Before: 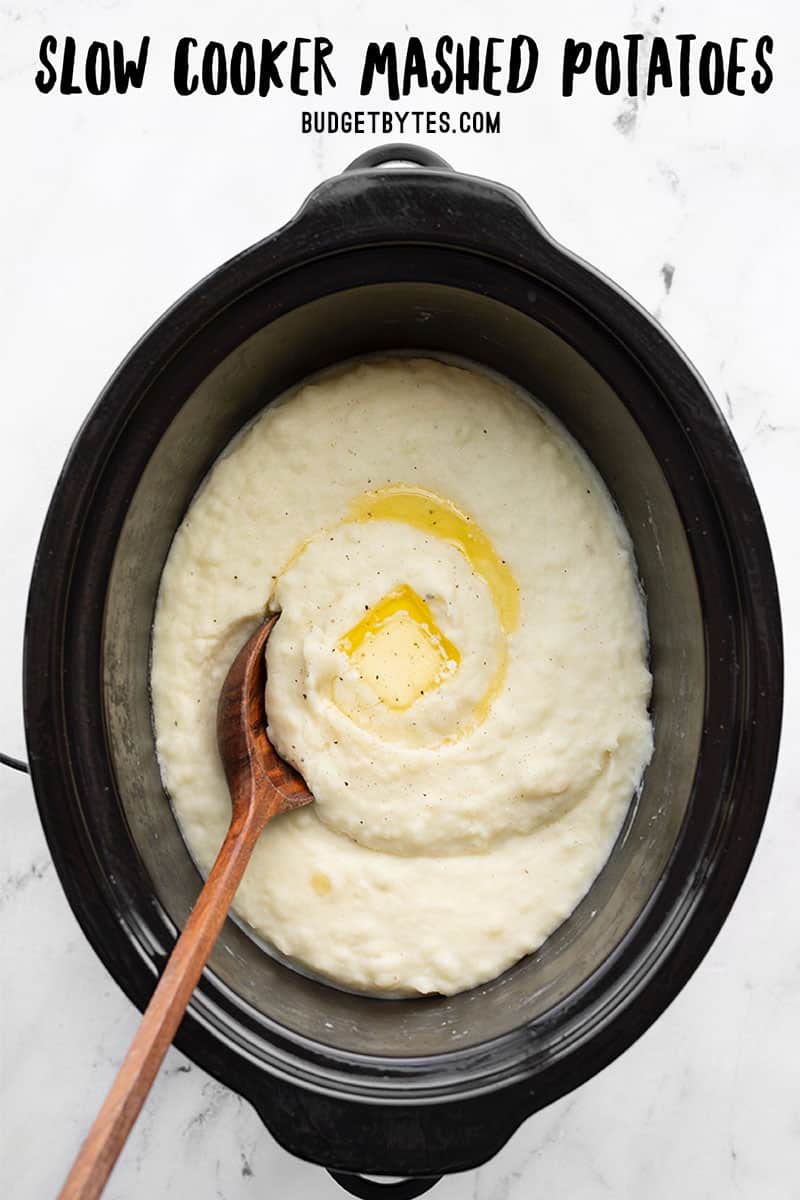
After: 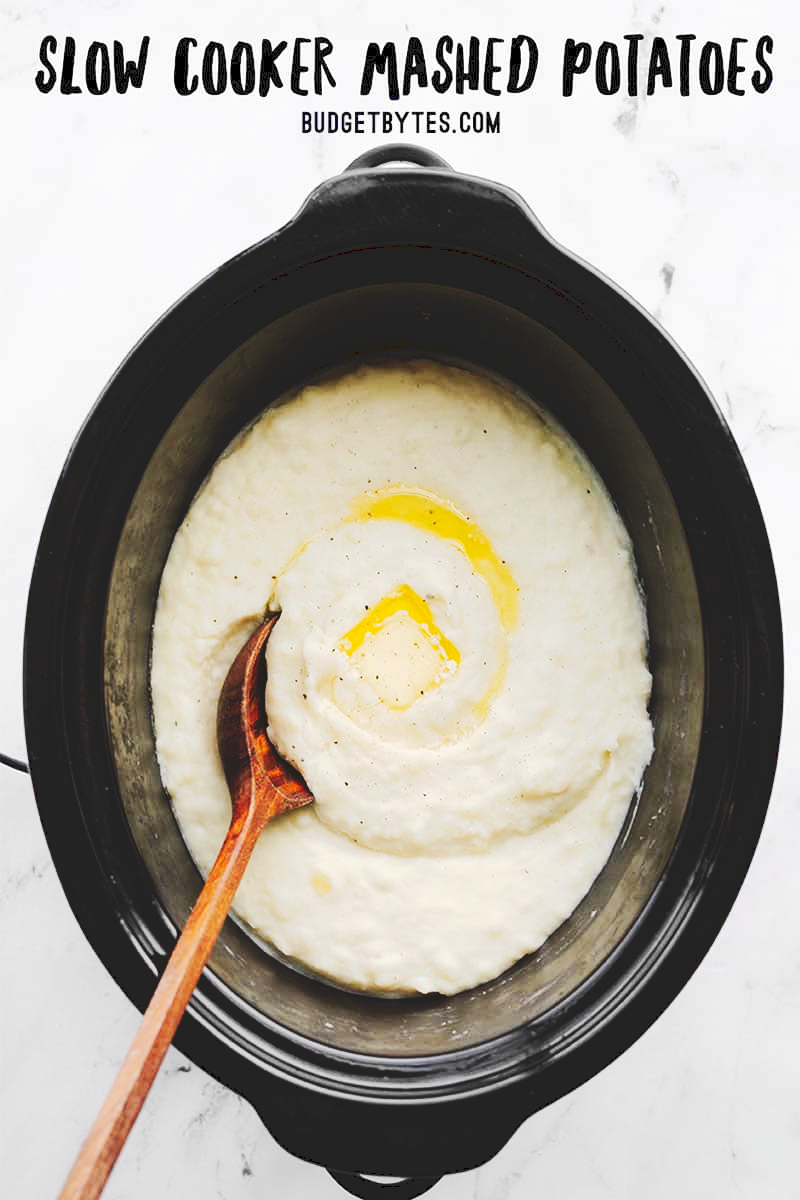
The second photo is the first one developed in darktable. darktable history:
tone curve: curves: ch0 [(0, 0) (0.003, 0.13) (0.011, 0.13) (0.025, 0.134) (0.044, 0.136) (0.069, 0.139) (0.1, 0.144) (0.136, 0.151) (0.177, 0.171) (0.224, 0.2) (0.277, 0.247) (0.335, 0.318) (0.399, 0.412) (0.468, 0.536) (0.543, 0.659) (0.623, 0.746) (0.709, 0.812) (0.801, 0.871) (0.898, 0.915) (1, 1)], preserve colors none
